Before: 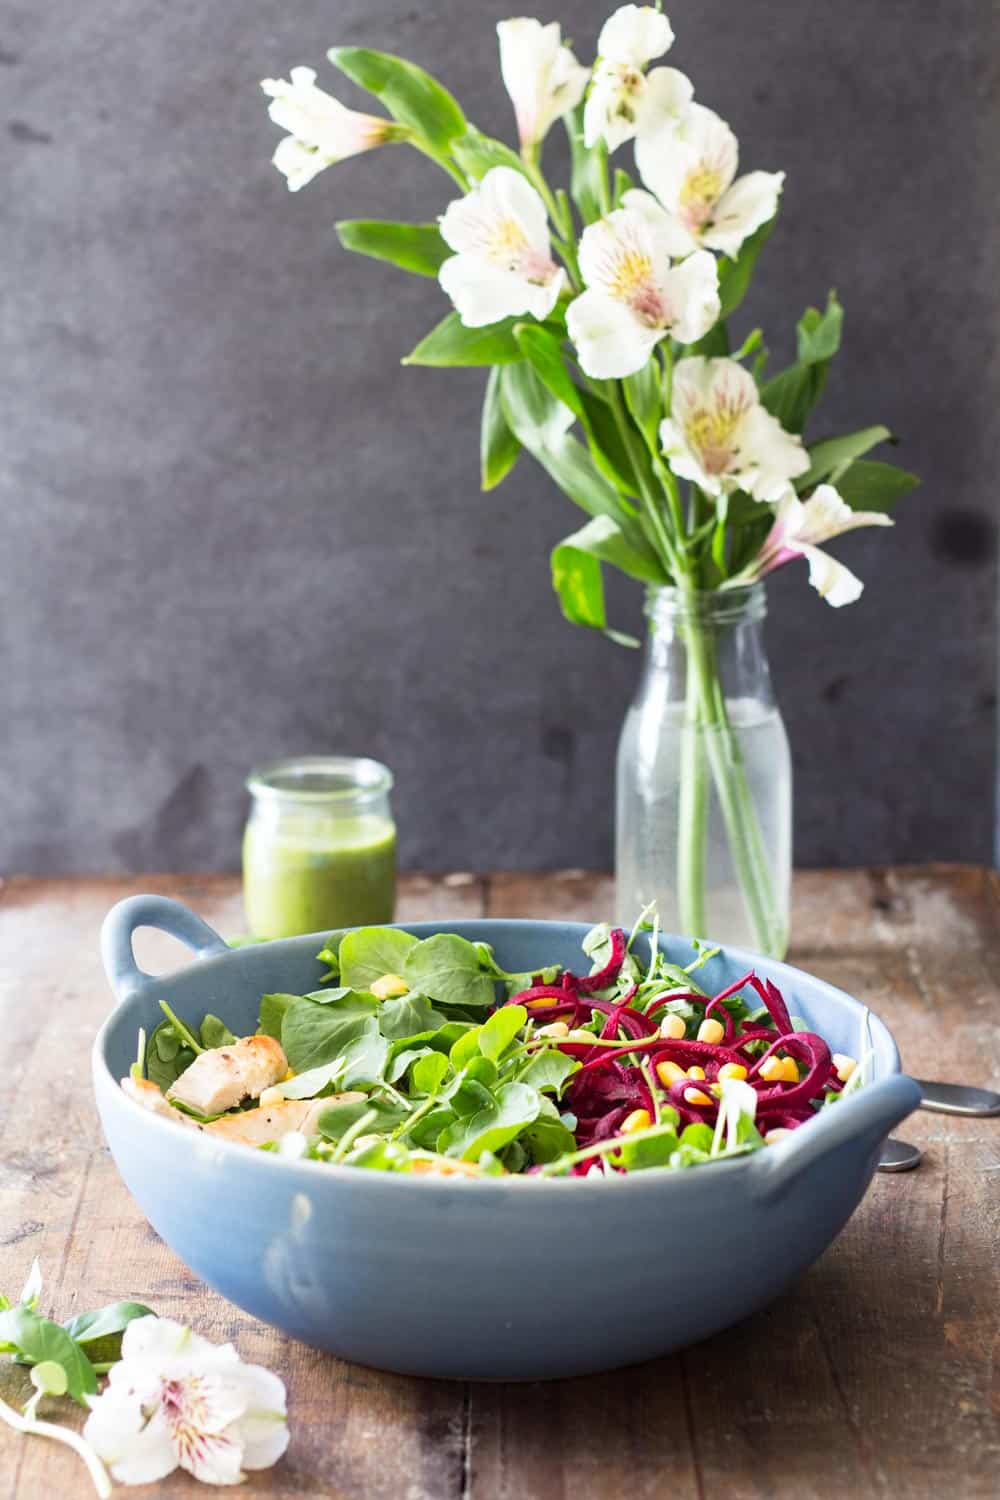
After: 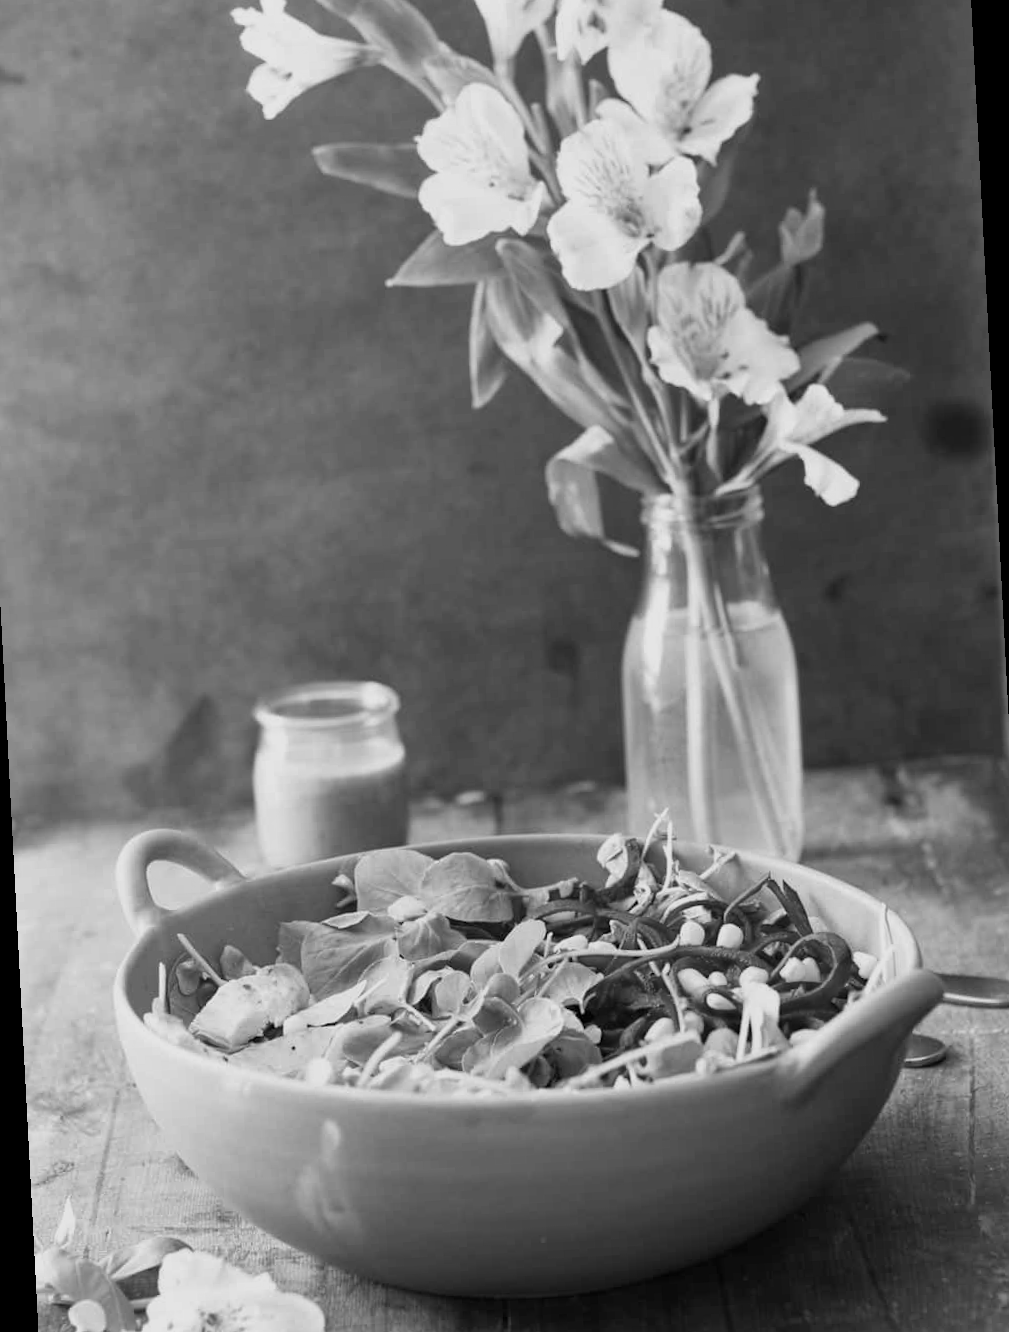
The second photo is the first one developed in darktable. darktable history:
shadows and highlights: radius 121.13, shadows 21.4, white point adjustment -9.72, highlights -14.39, soften with gaussian
rotate and perspective: rotation -3°, crop left 0.031, crop right 0.968, crop top 0.07, crop bottom 0.93
monochrome: on, module defaults
